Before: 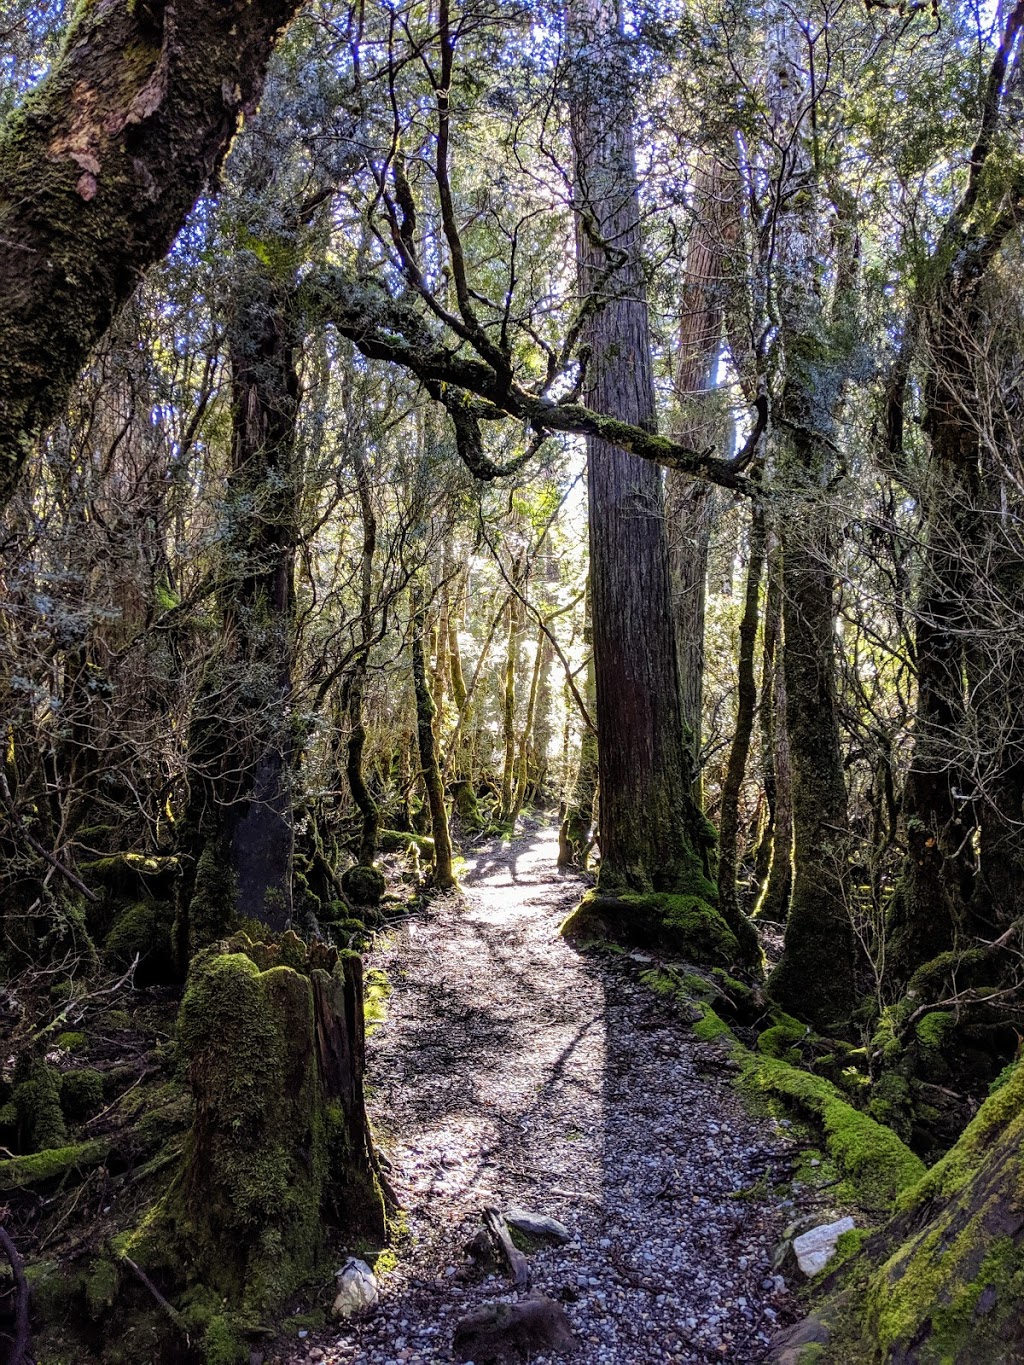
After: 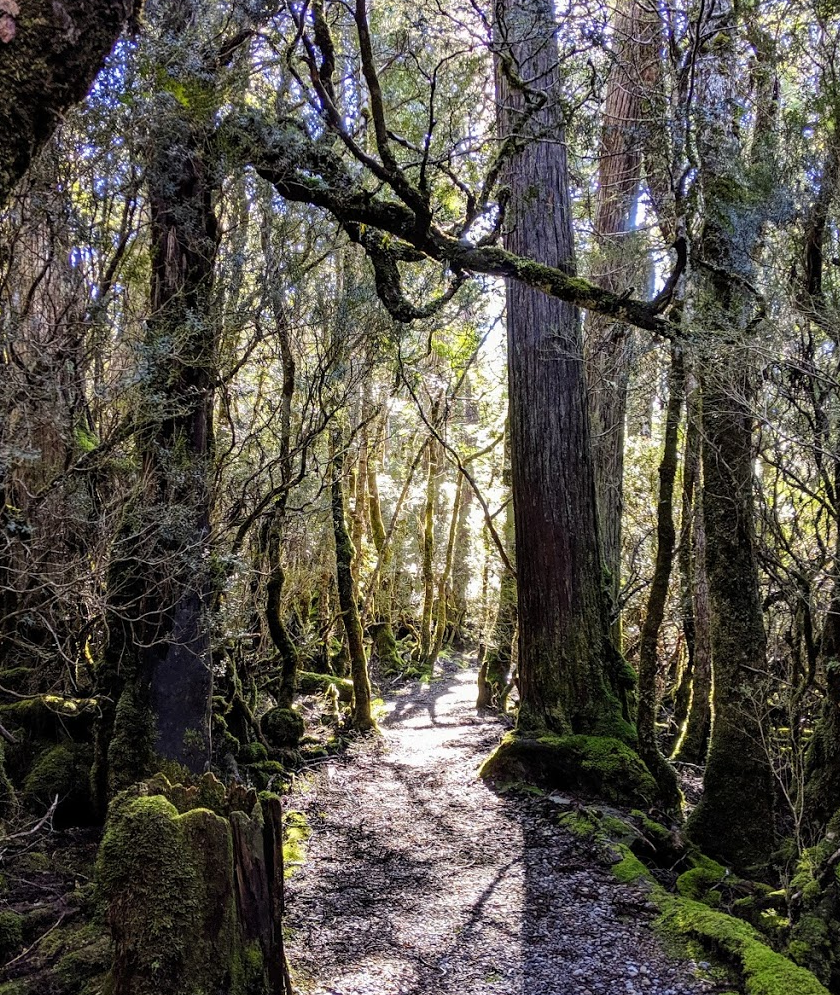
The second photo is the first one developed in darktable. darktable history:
crop: left 7.925%, top 11.647%, right 10.019%, bottom 15.428%
